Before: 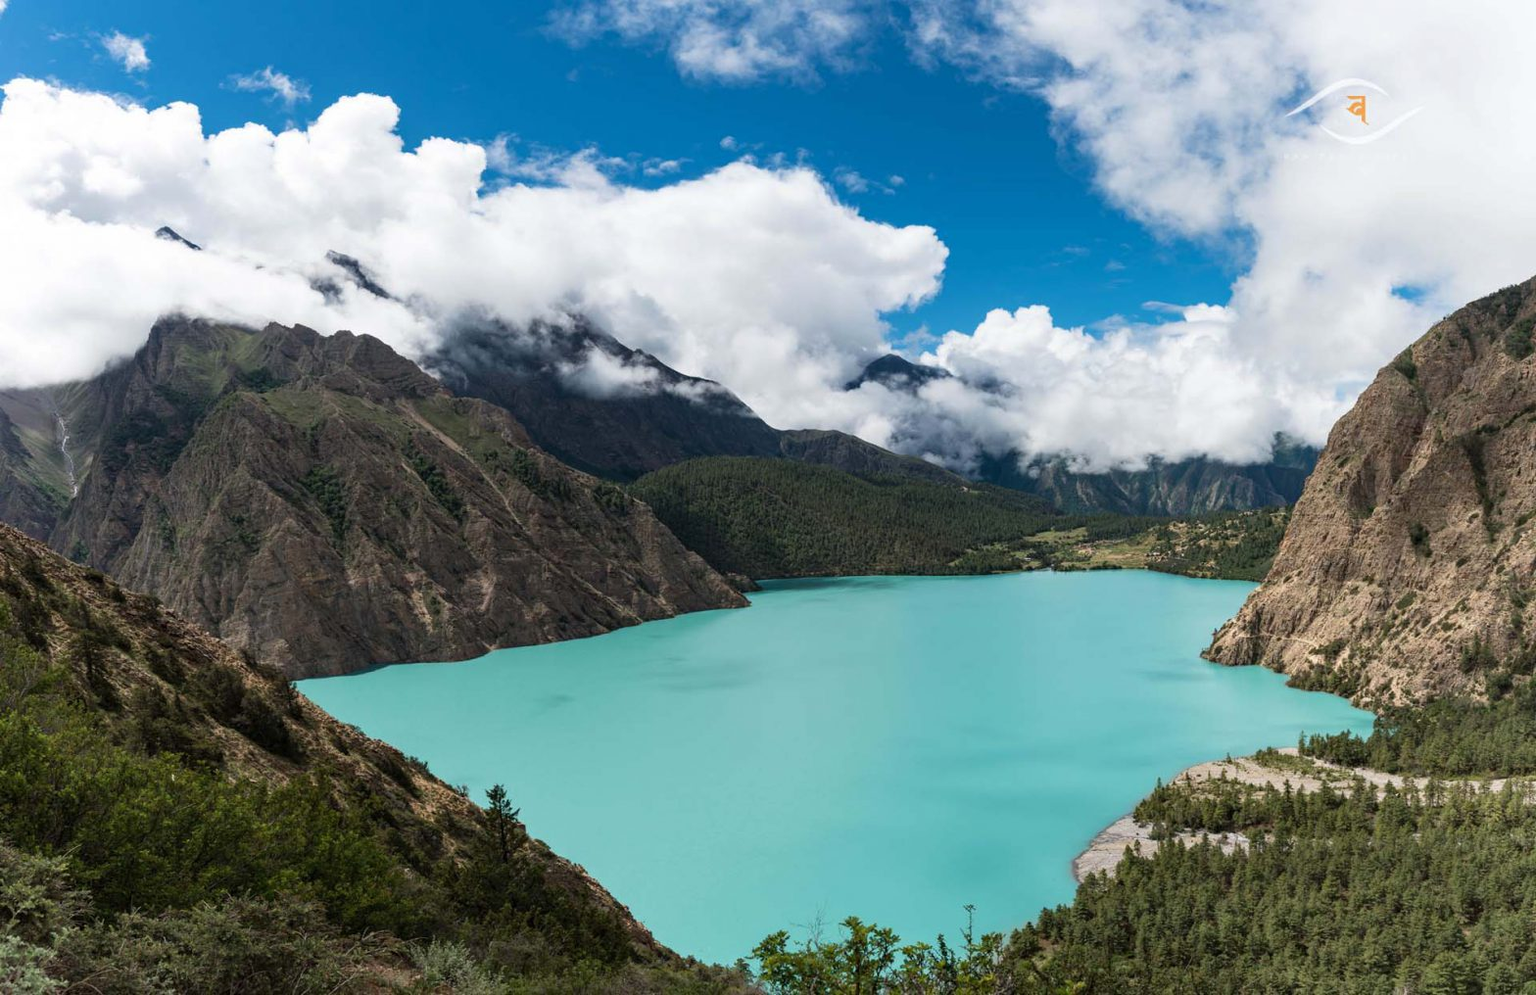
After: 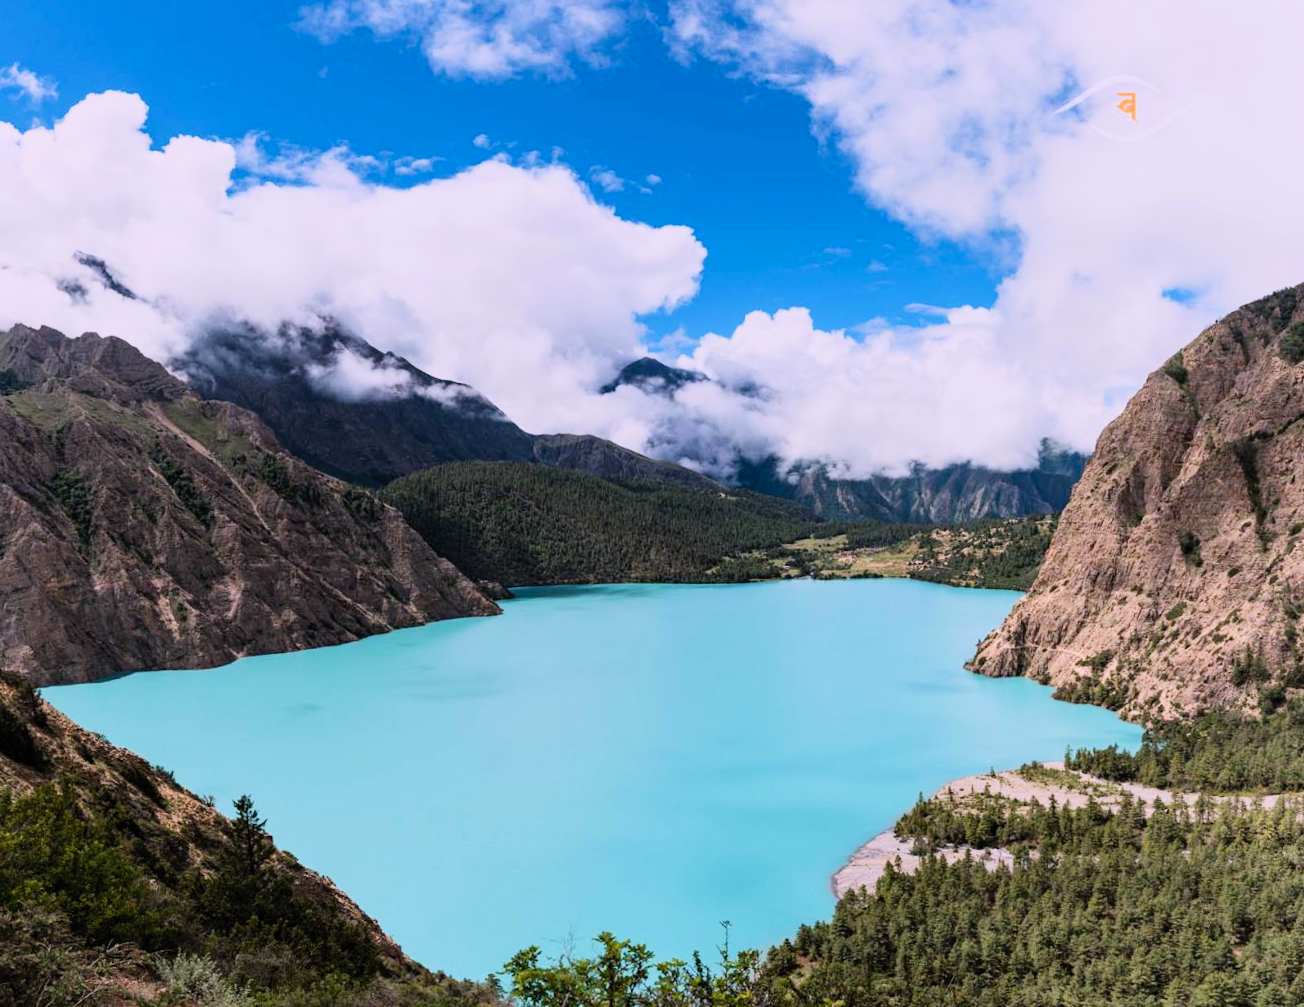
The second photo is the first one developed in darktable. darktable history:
crop: left 16.145%
white balance: red 1.066, blue 1.119
filmic rgb: black relative exposure -7.65 EV, white relative exposure 4.56 EV, hardness 3.61
contrast brightness saturation: contrast 0.2, brightness 0.15, saturation 0.14
rotate and perspective: rotation 0.192°, lens shift (horizontal) -0.015, crop left 0.005, crop right 0.996, crop top 0.006, crop bottom 0.99
color correction: saturation 1.11
tone equalizer: on, module defaults
